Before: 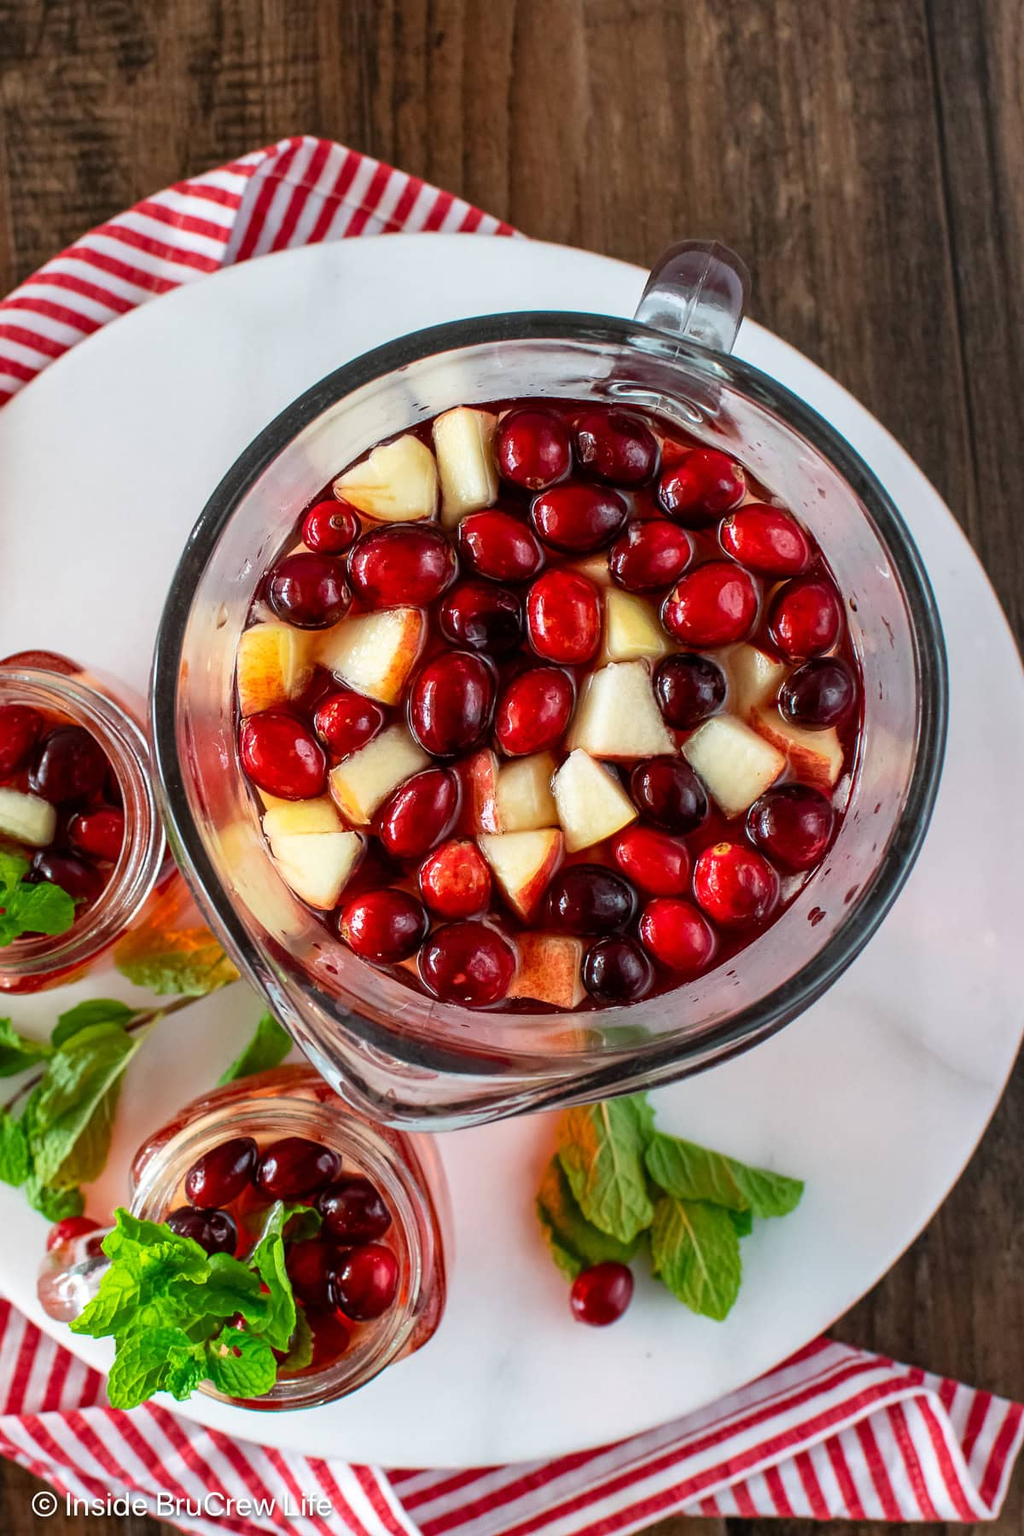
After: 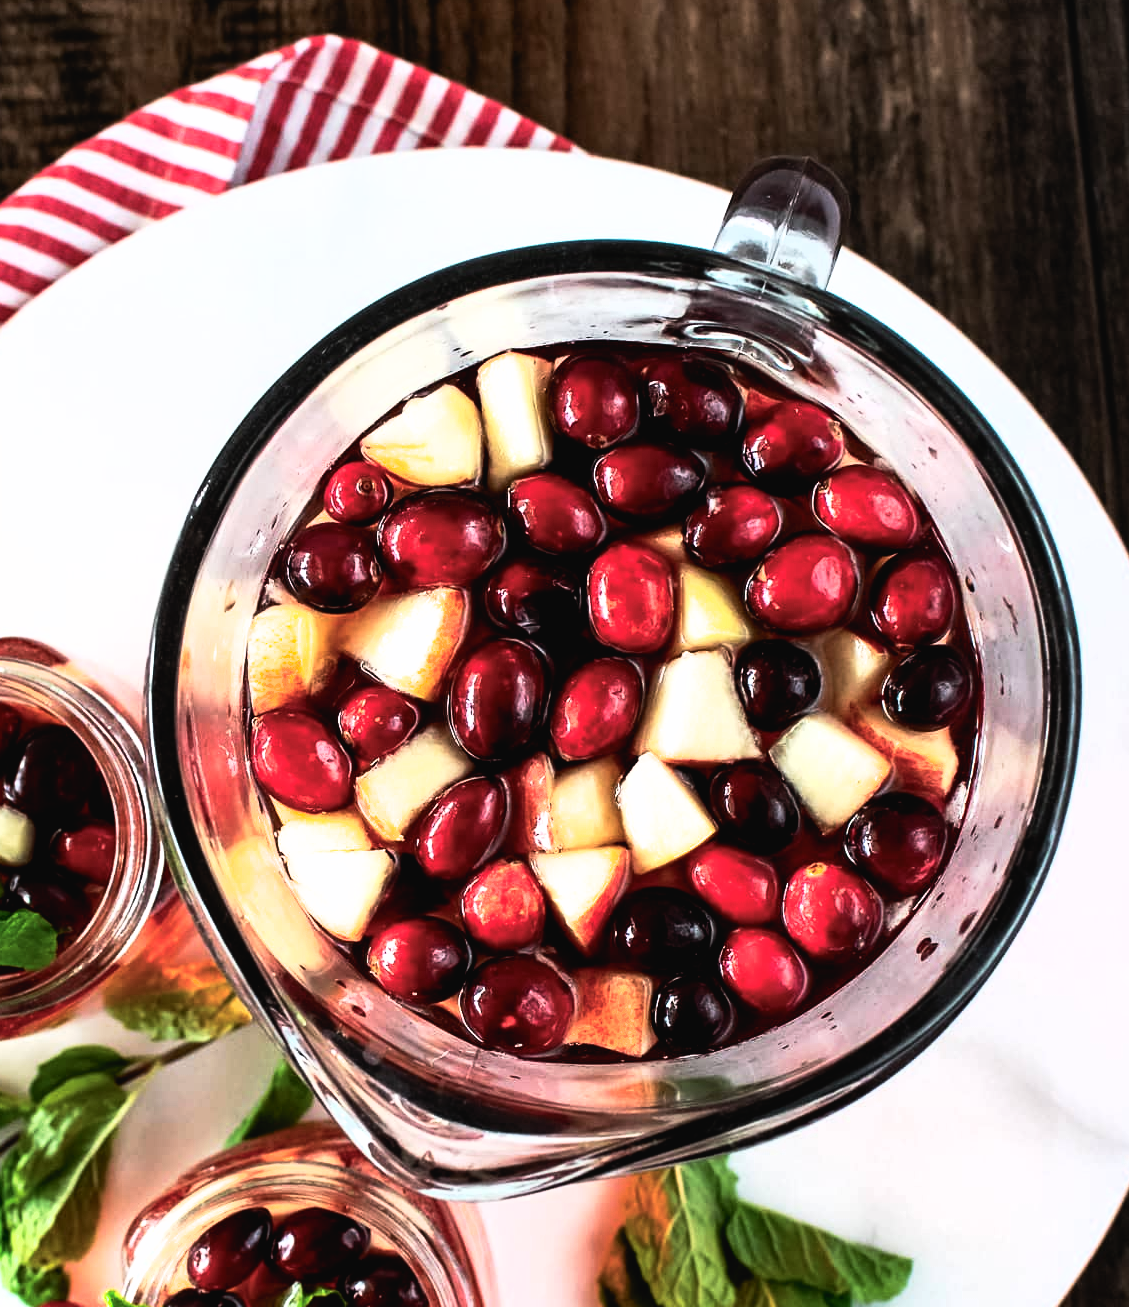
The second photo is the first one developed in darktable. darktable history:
filmic rgb: black relative exposure -8.23 EV, white relative exposure 2.22 EV, hardness 7.18, latitude 85.32%, contrast 1.692, highlights saturation mix -4.02%, shadows ↔ highlights balance -2.84%, color science v4 (2020), iterations of high-quality reconstruction 0
tone curve: curves: ch0 [(0, 0.024) (0.119, 0.146) (0.474, 0.464) (0.718, 0.721) (0.817, 0.839) (1, 0.998)]; ch1 [(0, 0) (0.377, 0.416) (0.439, 0.451) (0.477, 0.477) (0.501, 0.504) (0.538, 0.544) (0.58, 0.602) (0.664, 0.676) (0.783, 0.804) (1, 1)]; ch2 [(0, 0) (0.38, 0.405) (0.463, 0.456) (0.498, 0.497) (0.524, 0.535) (0.578, 0.576) (0.648, 0.665) (1, 1)], preserve colors none
contrast brightness saturation: contrast 0.146, brightness -0.006, saturation 0.095
crop: left 2.547%, top 6.989%, right 3.323%, bottom 20.36%
